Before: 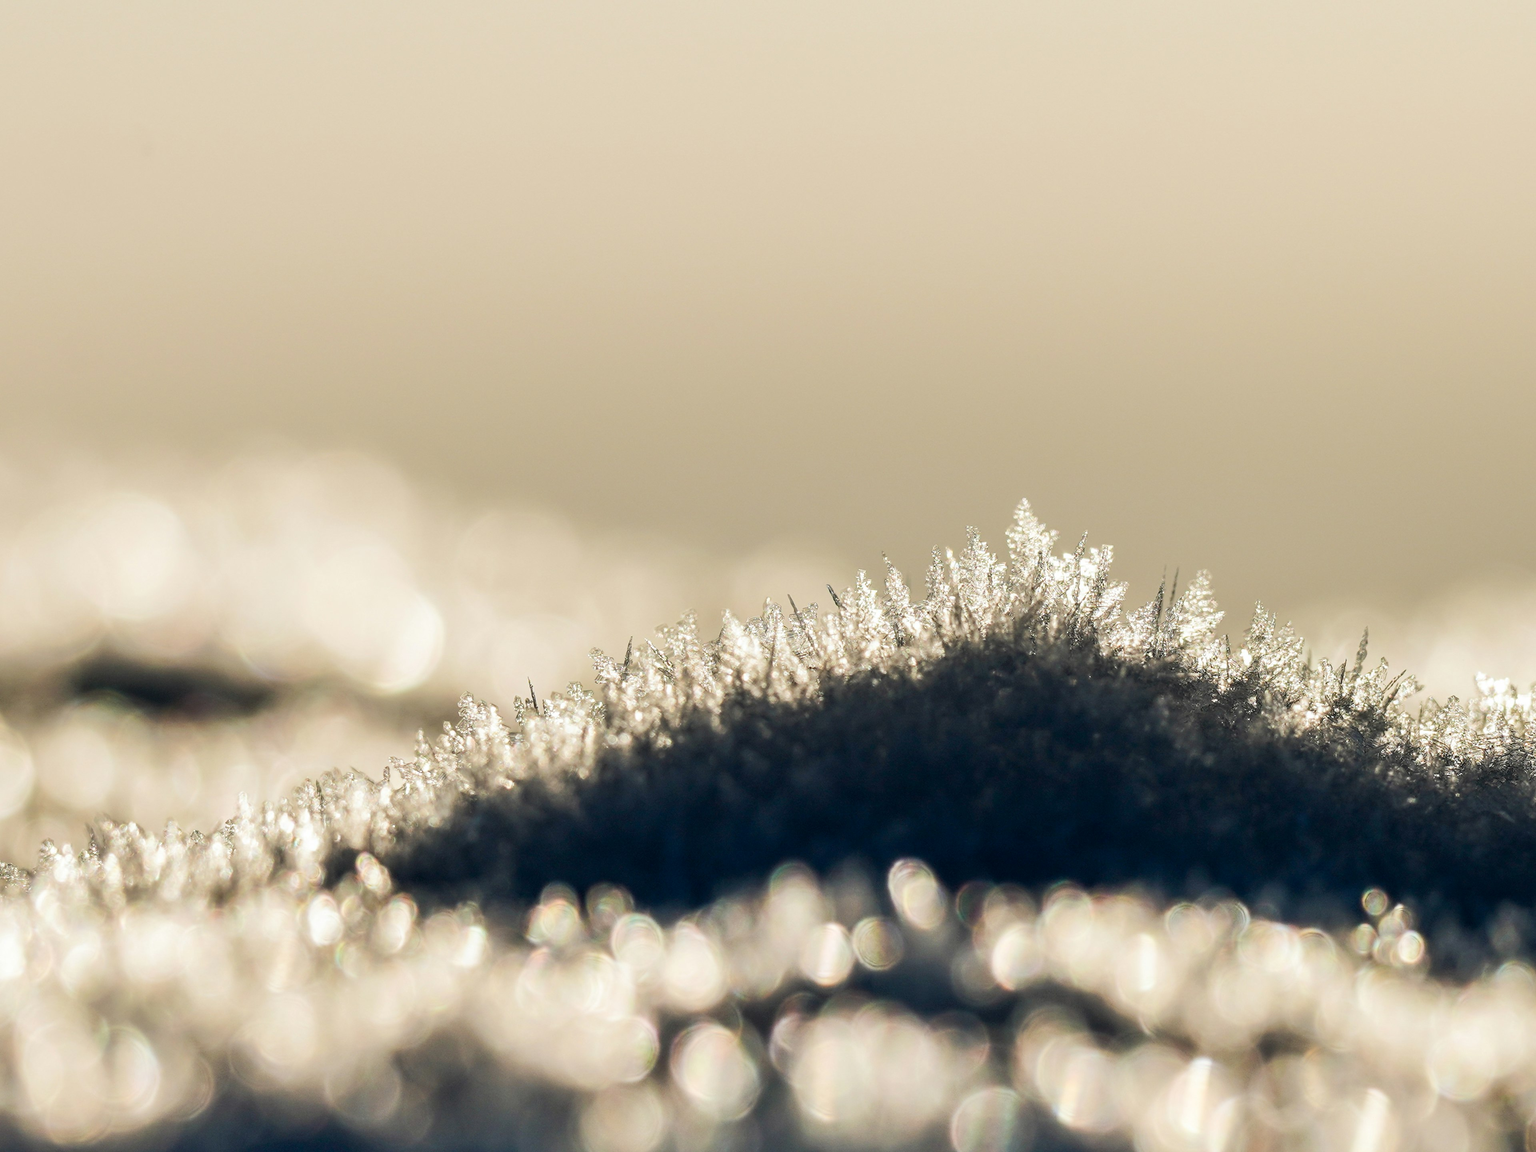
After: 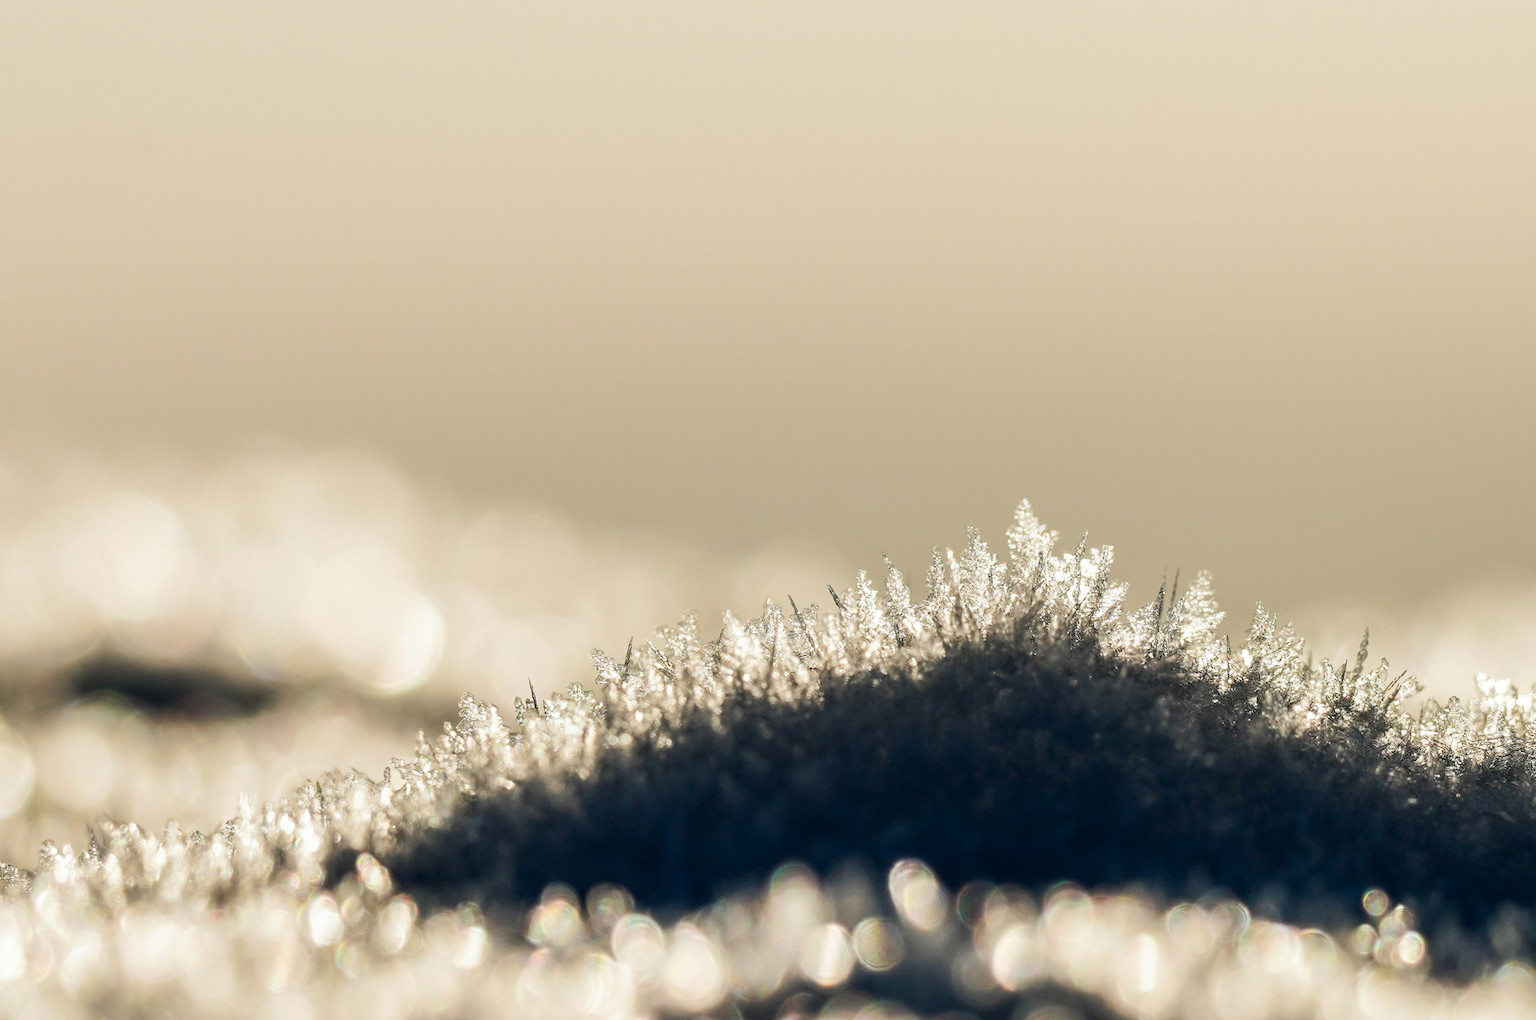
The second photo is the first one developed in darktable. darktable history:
crop and rotate: top 0%, bottom 11.432%
